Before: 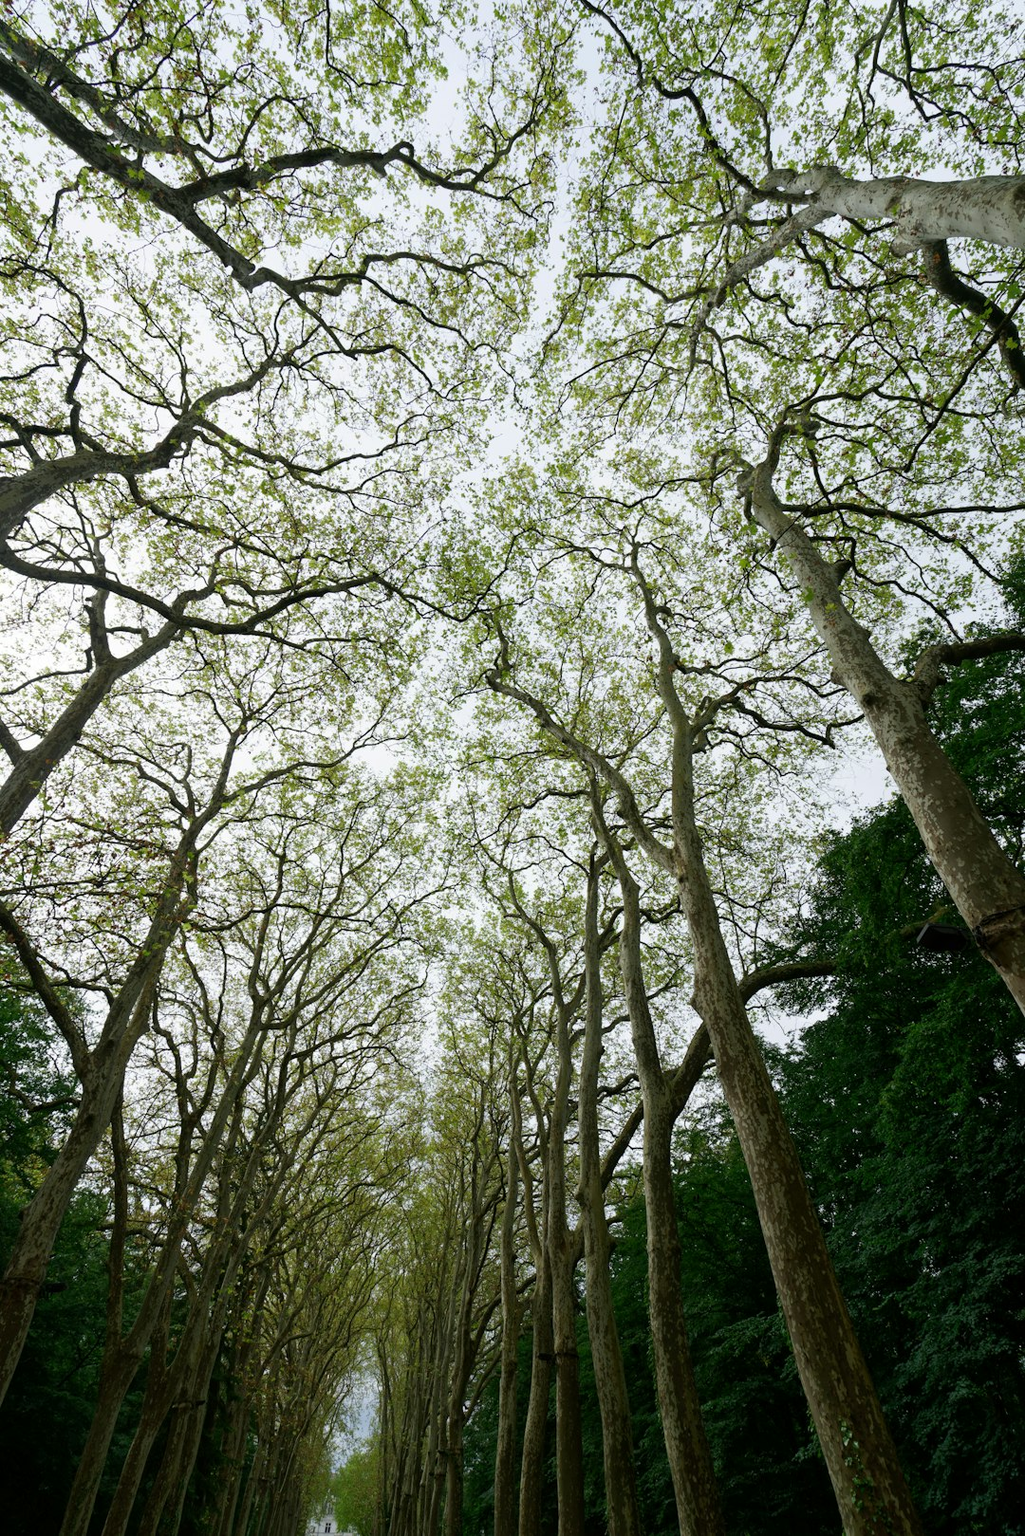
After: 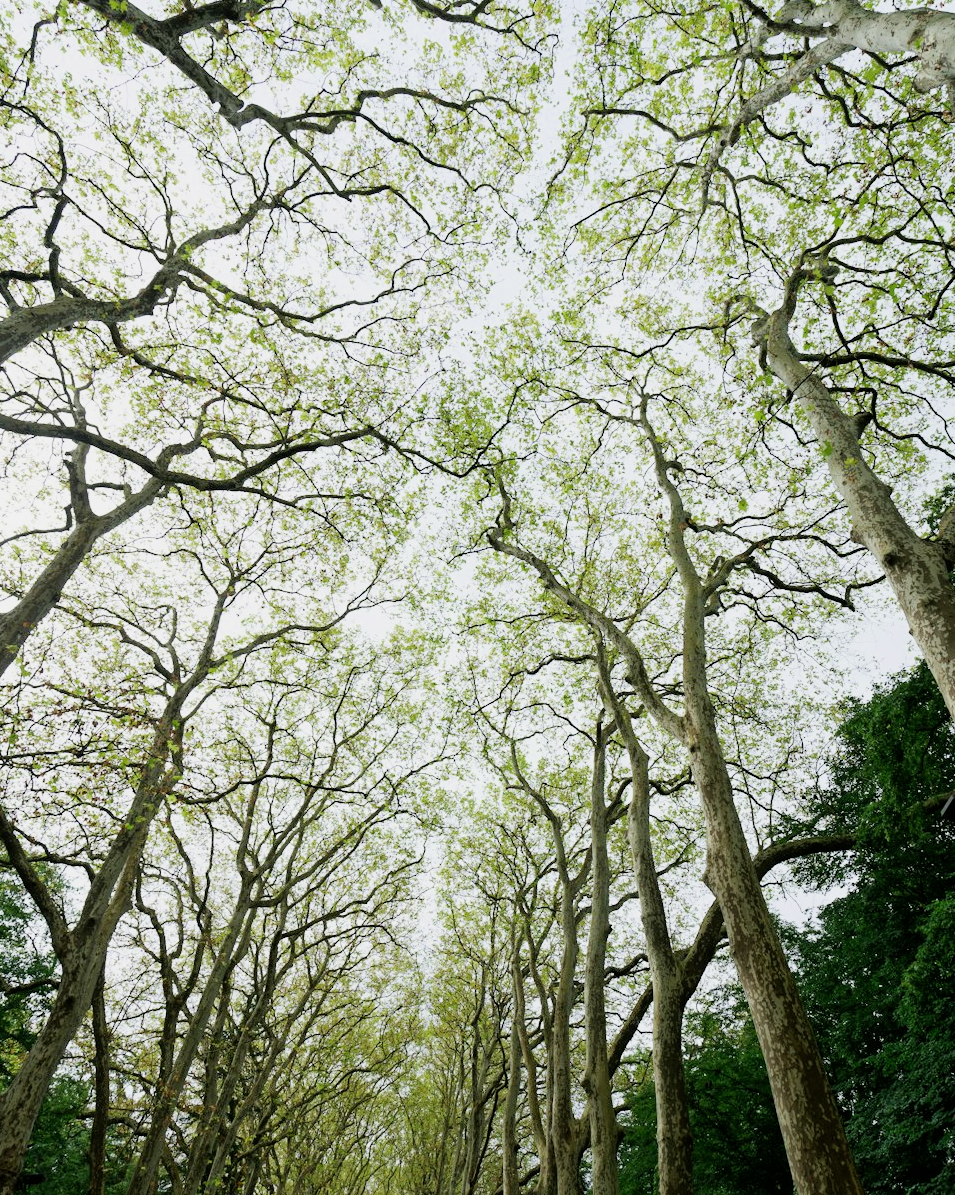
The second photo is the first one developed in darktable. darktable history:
filmic rgb: black relative exposure -7.65 EV, white relative exposure 4.56 EV, hardness 3.61
crop and rotate: left 2.319%, top 11.008%, right 9.214%, bottom 15.163%
exposure: black level correction 0, exposure 1 EV, compensate highlight preservation false
